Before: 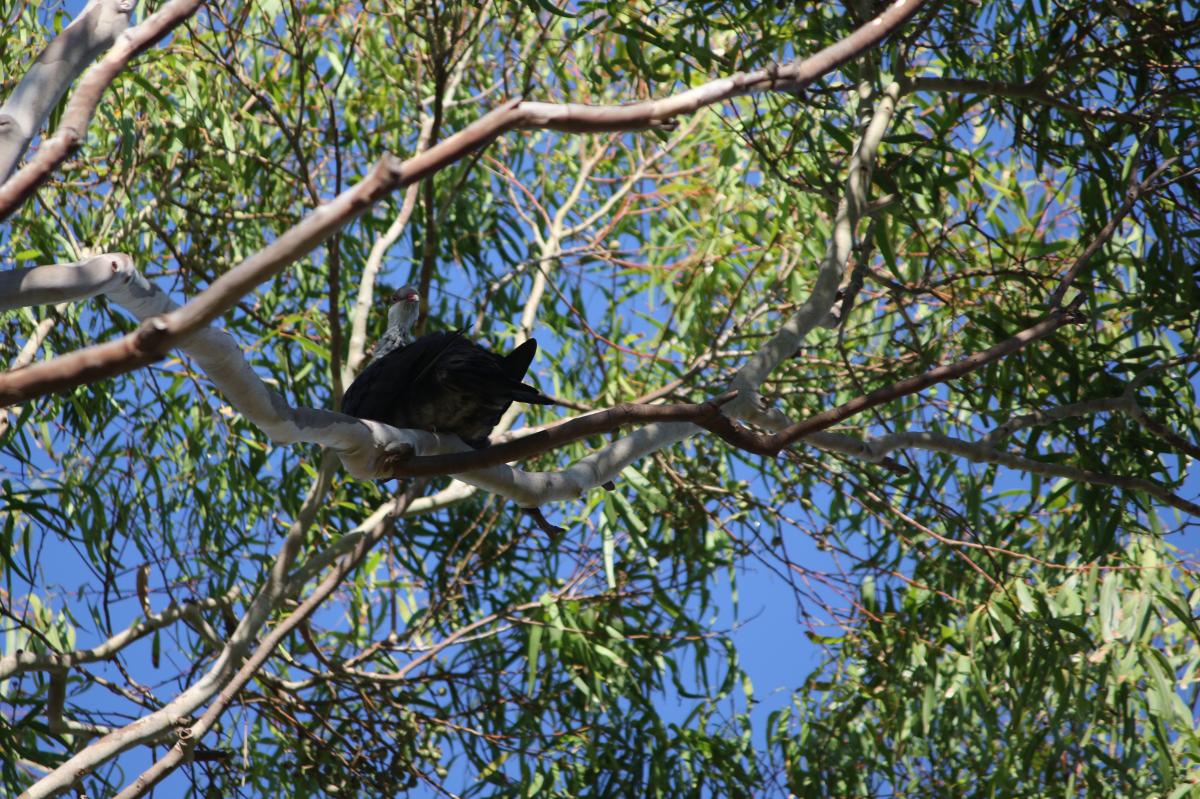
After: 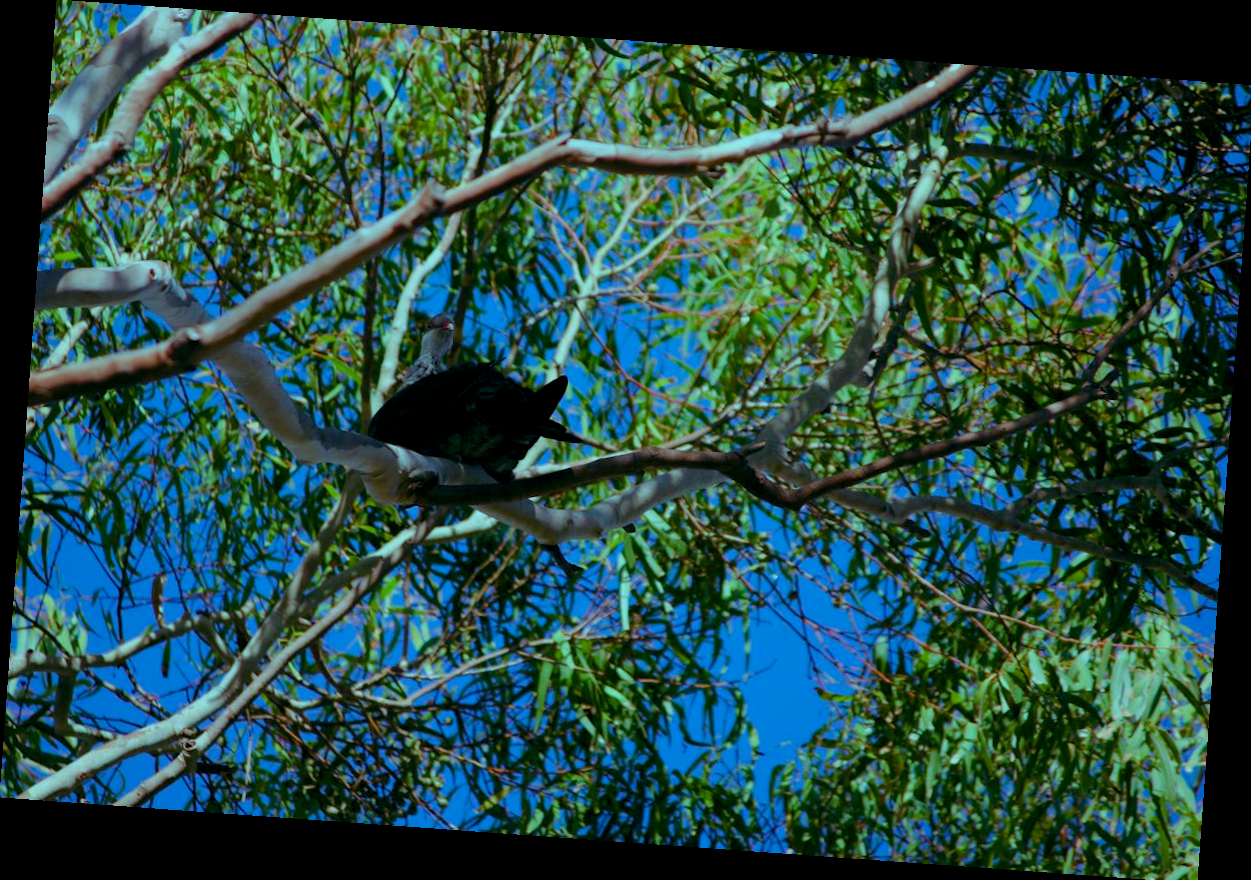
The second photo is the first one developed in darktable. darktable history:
color balance rgb: shadows lift › luminance -7.7%, shadows lift › chroma 2.13%, shadows lift › hue 165.27°, power › luminance -7.77%, power › chroma 1.34%, power › hue 330.55°, highlights gain › luminance -33.33%, highlights gain › chroma 5.68%, highlights gain › hue 217.2°, global offset › luminance -0.33%, global offset › chroma 0.11%, global offset › hue 165.27°, perceptual saturation grading › global saturation 27.72%, perceptual saturation grading › highlights -25%, perceptual saturation grading › mid-tones 25%, perceptual saturation grading › shadows 50%
rotate and perspective: rotation 4.1°, automatic cropping off
crop: top 0.05%, bottom 0.098%
